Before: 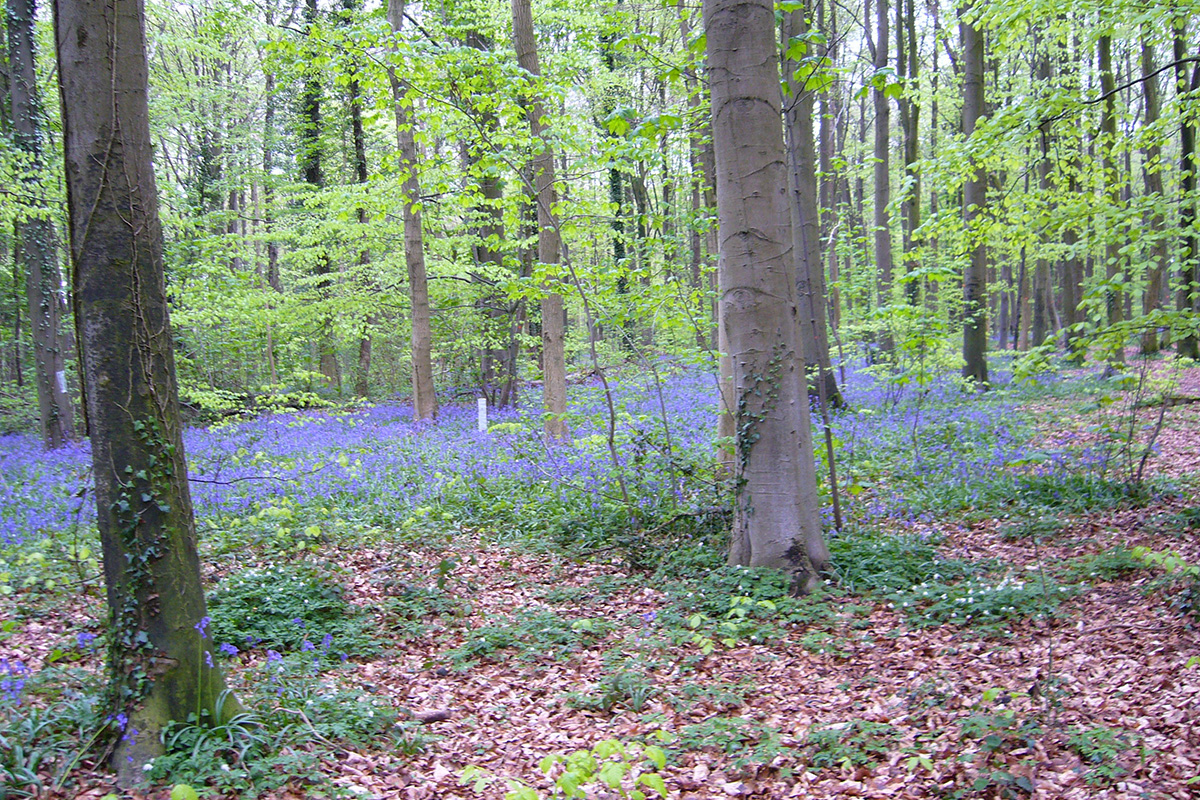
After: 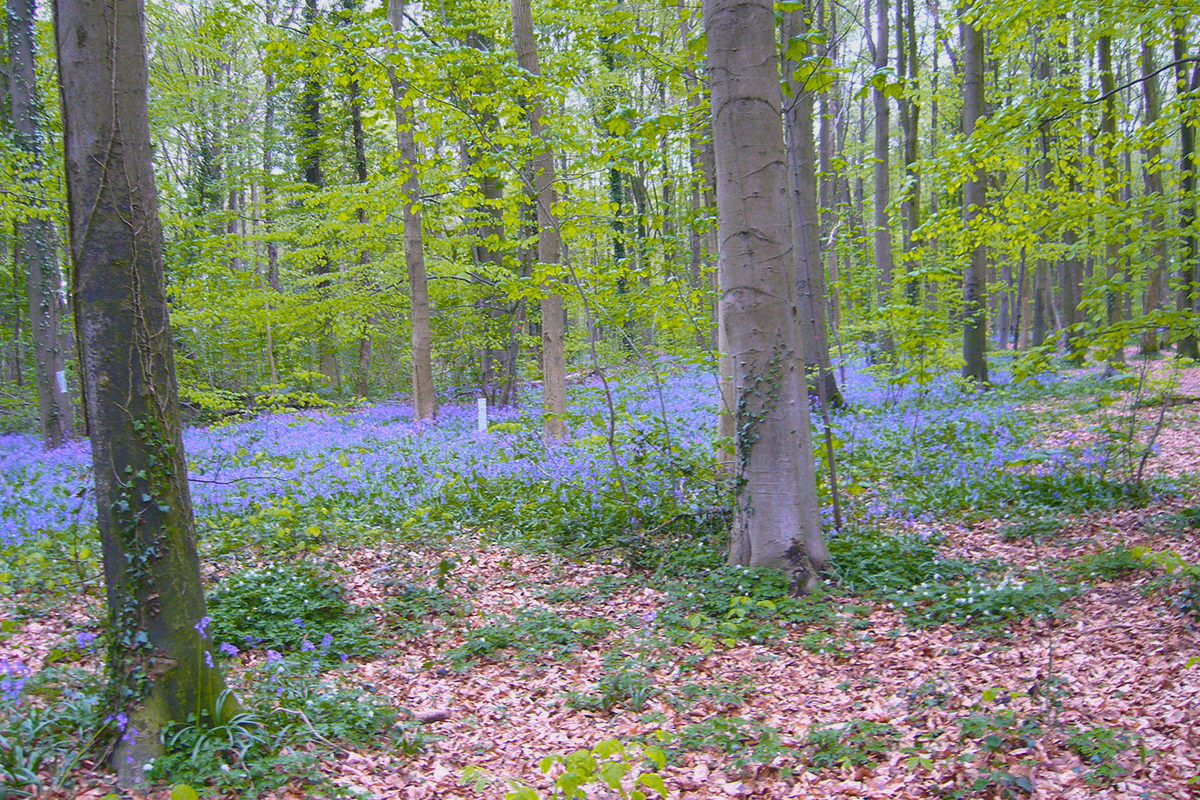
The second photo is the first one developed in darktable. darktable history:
color zones: curves: ch0 [(0.099, 0.624) (0.257, 0.596) (0.384, 0.376) (0.529, 0.492) (0.697, 0.564) (0.768, 0.532) (0.908, 0.644)]; ch1 [(0.112, 0.564) (0.254, 0.612) (0.432, 0.676) (0.592, 0.456) (0.743, 0.684) (0.888, 0.536)]; ch2 [(0.25, 0.5) (0.469, 0.36) (0.75, 0.5)]
shadows and highlights: on, module defaults
contrast brightness saturation: contrast -0.11
